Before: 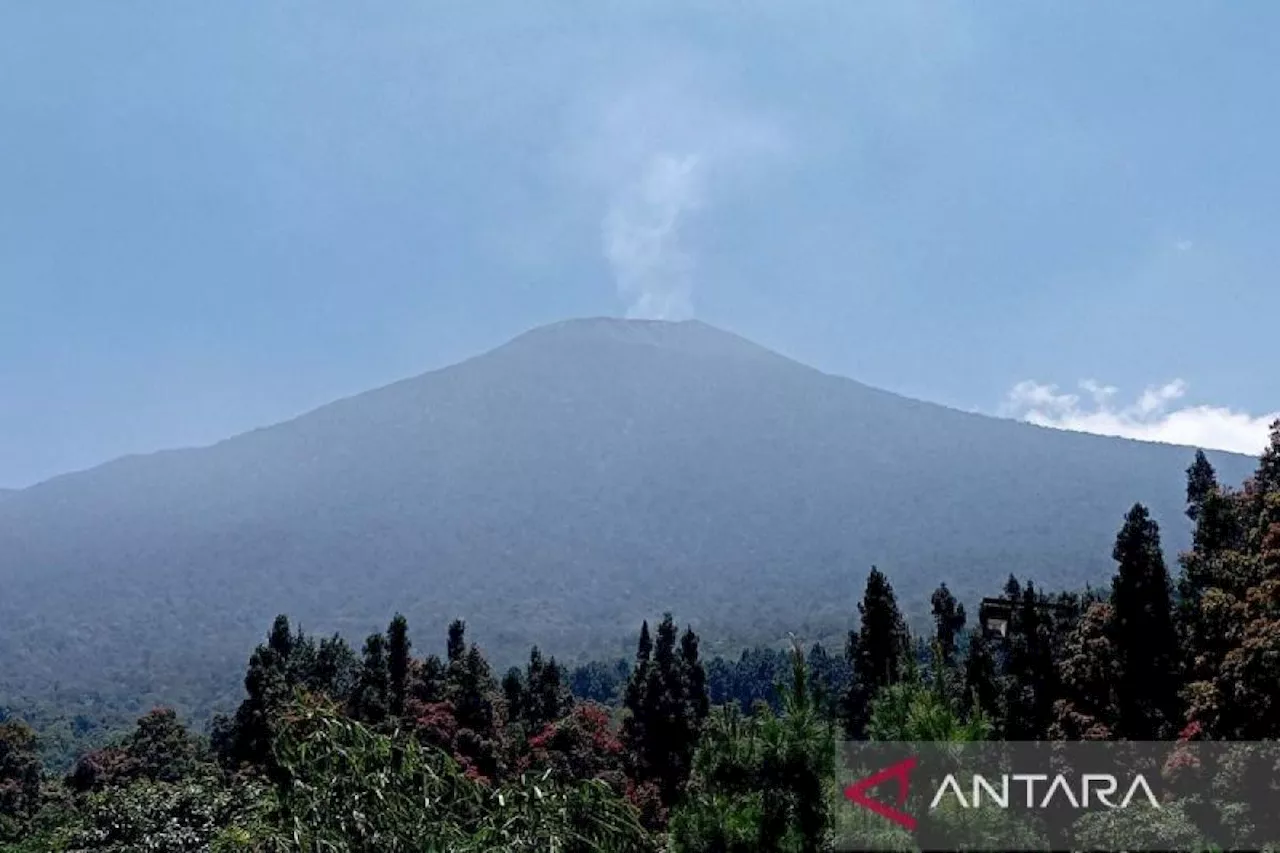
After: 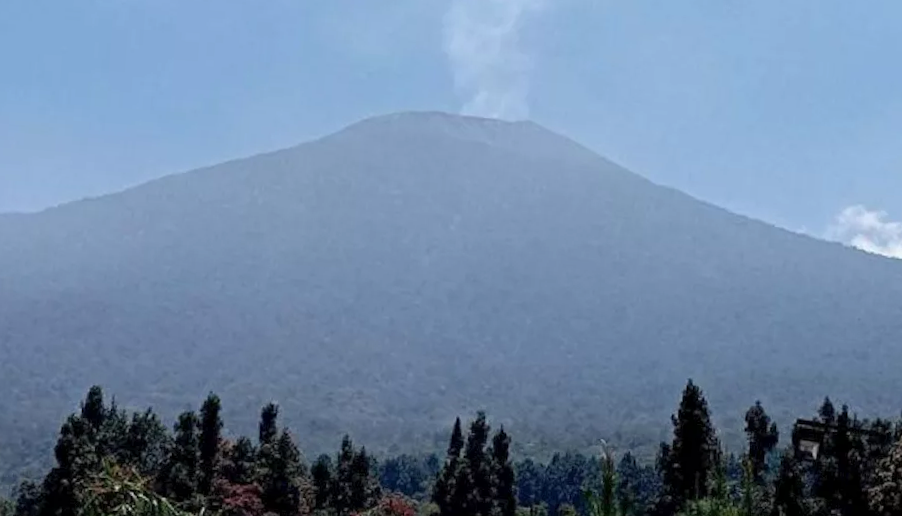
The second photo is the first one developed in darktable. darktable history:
tone equalizer: on, module defaults
crop and rotate: angle -4.08°, left 9.729%, top 21.157%, right 12.41%, bottom 11.929%
